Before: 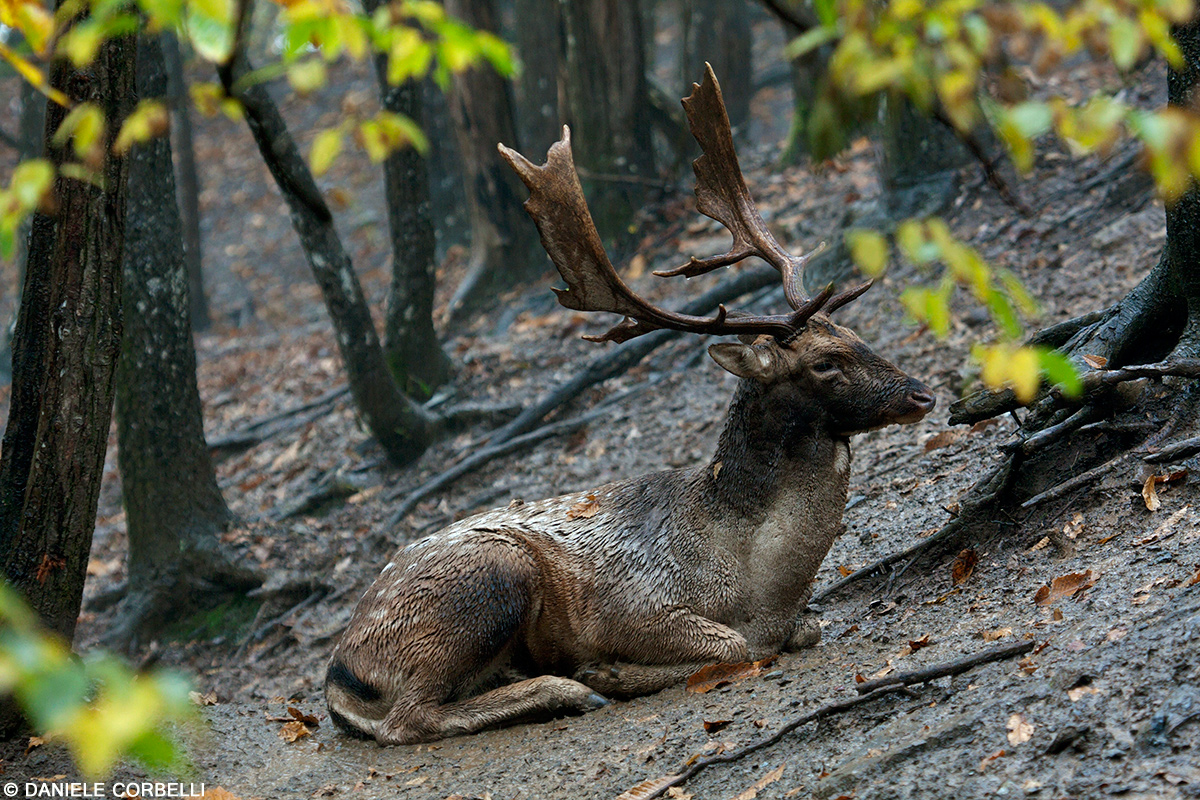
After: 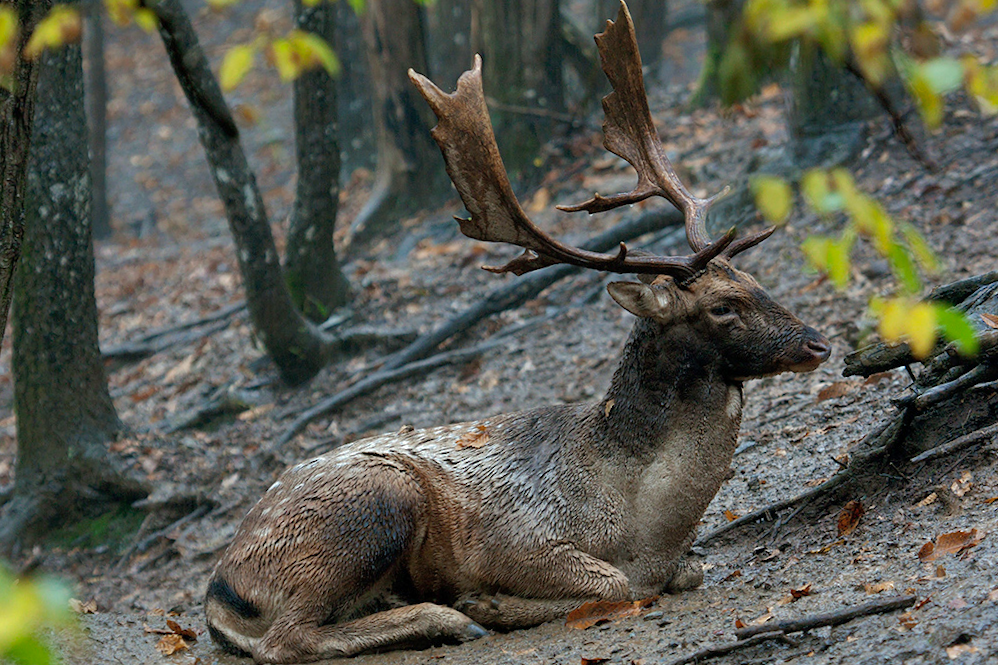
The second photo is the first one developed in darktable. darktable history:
crop and rotate: angle -3.27°, left 5.211%, top 5.211%, right 4.607%, bottom 4.607%
shadows and highlights: on, module defaults
